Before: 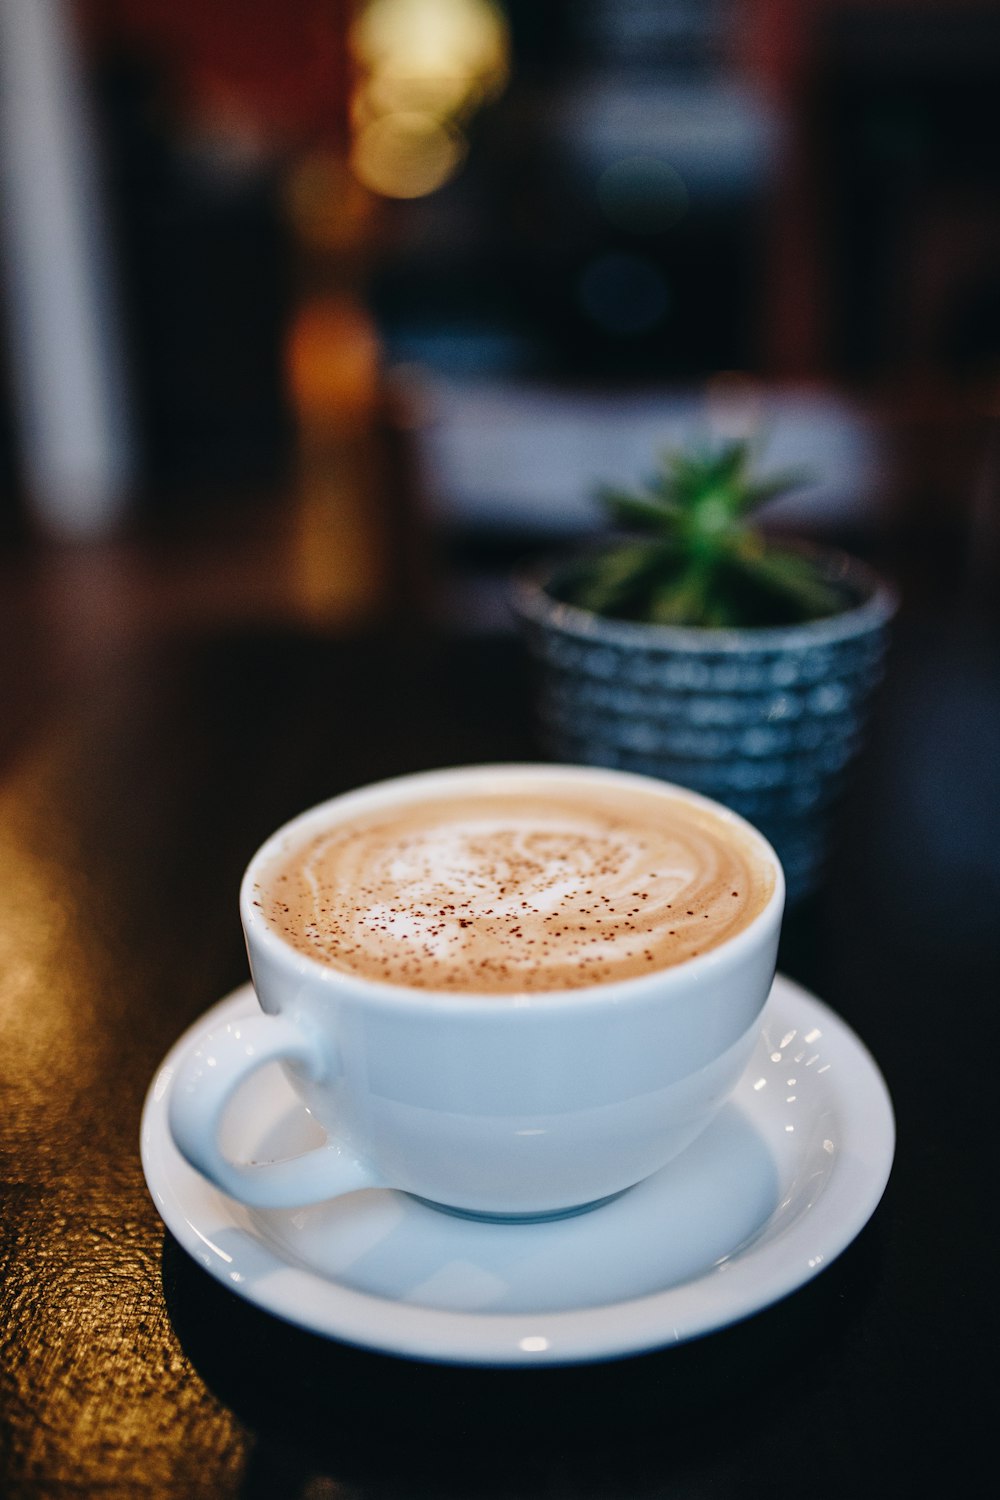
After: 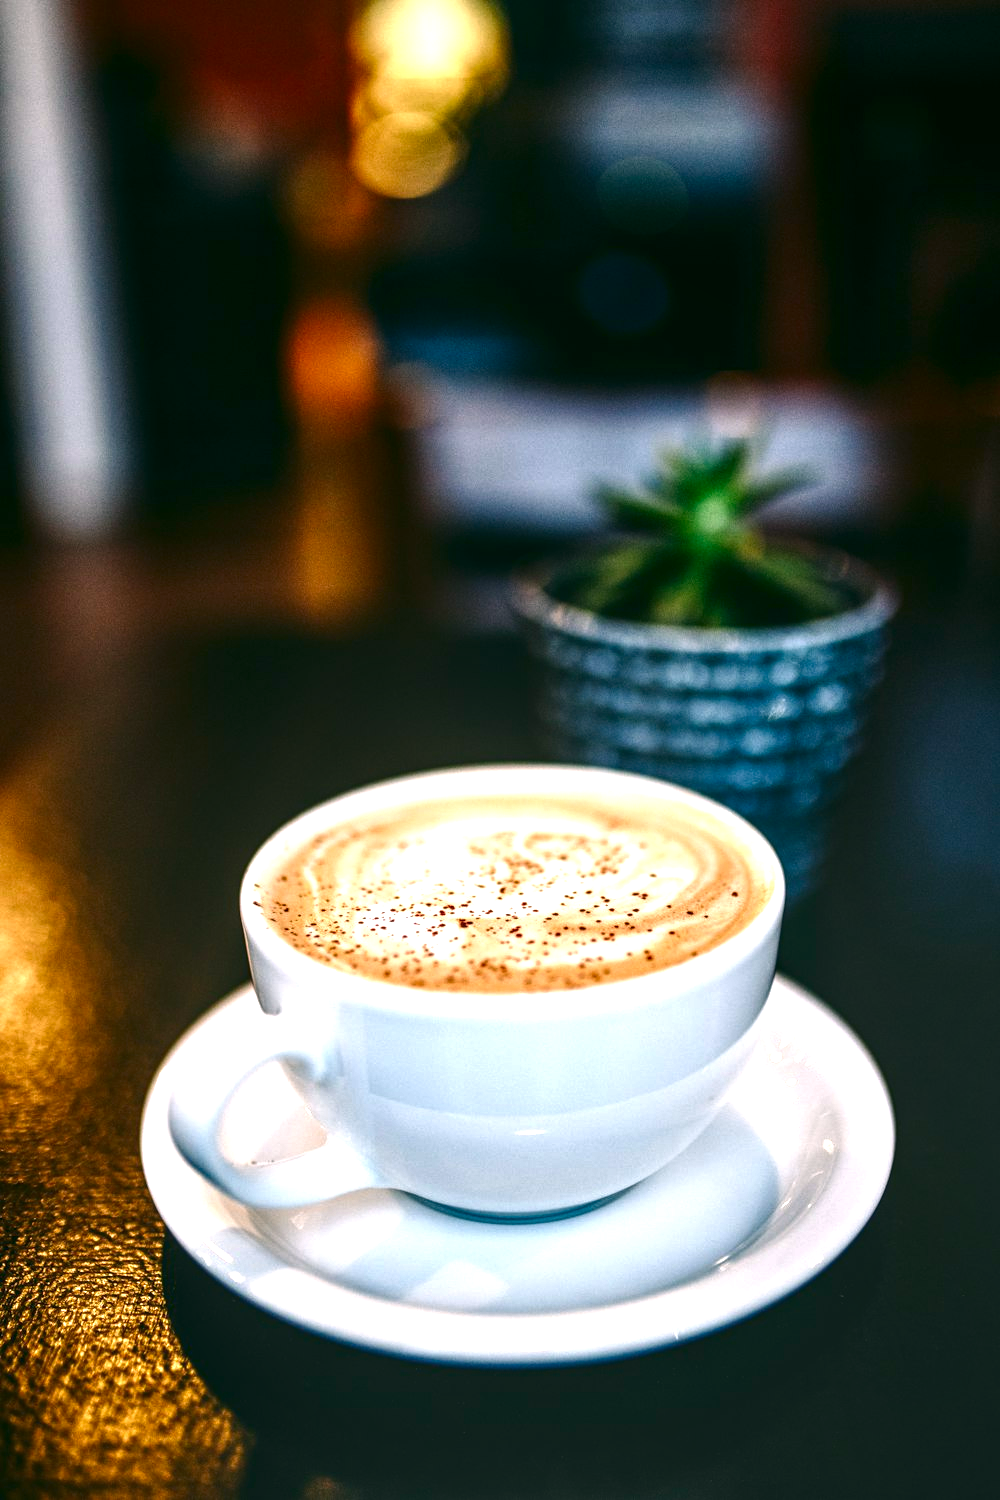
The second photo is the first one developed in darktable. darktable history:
contrast brightness saturation: brightness -0.219, saturation 0.075
exposure: black level correction 0, exposure 1.199 EV, compensate exposure bias true, compensate highlight preservation false
color correction: highlights a* 4.39, highlights b* 4.96, shadows a* -7.67, shadows b* 4.75
local contrast: on, module defaults
